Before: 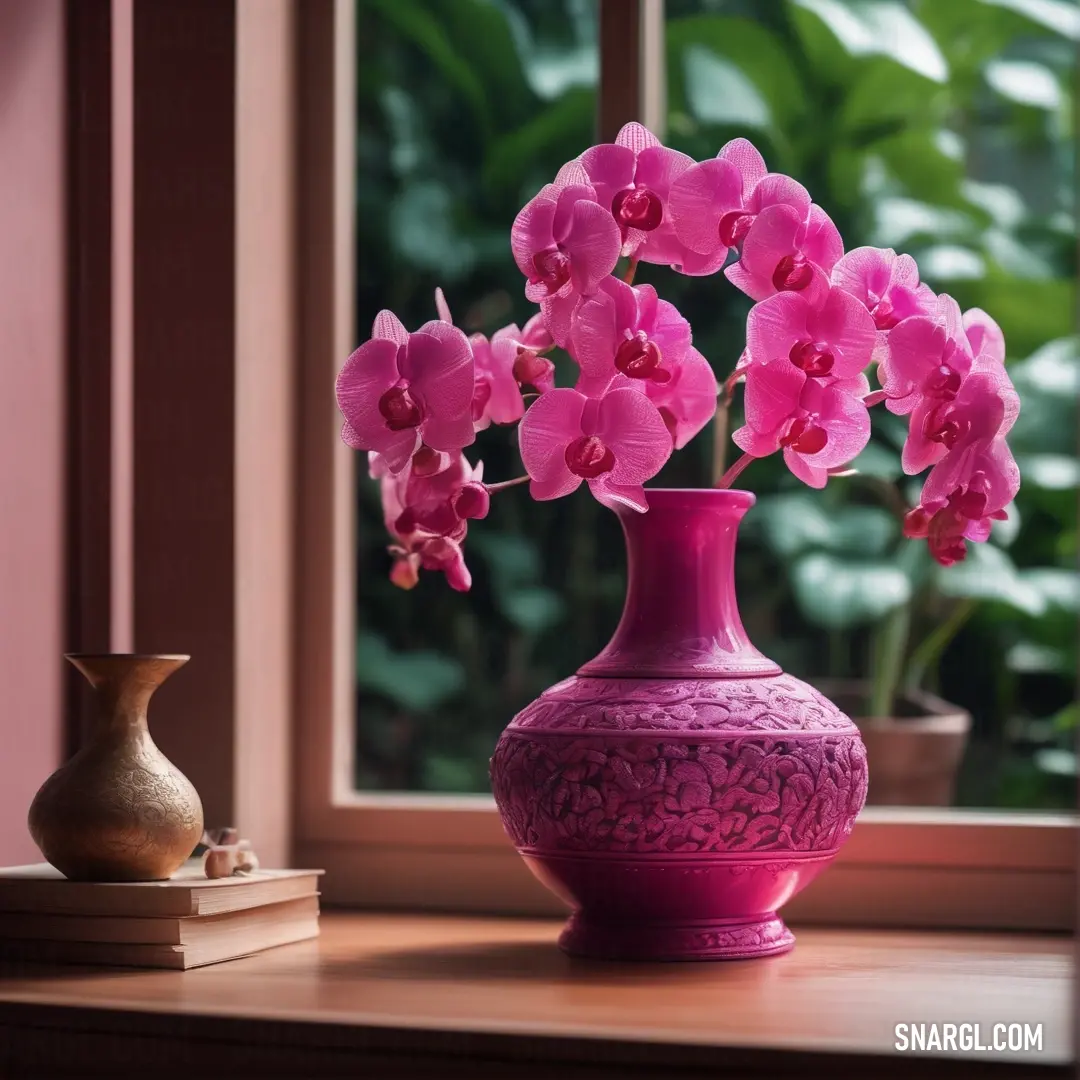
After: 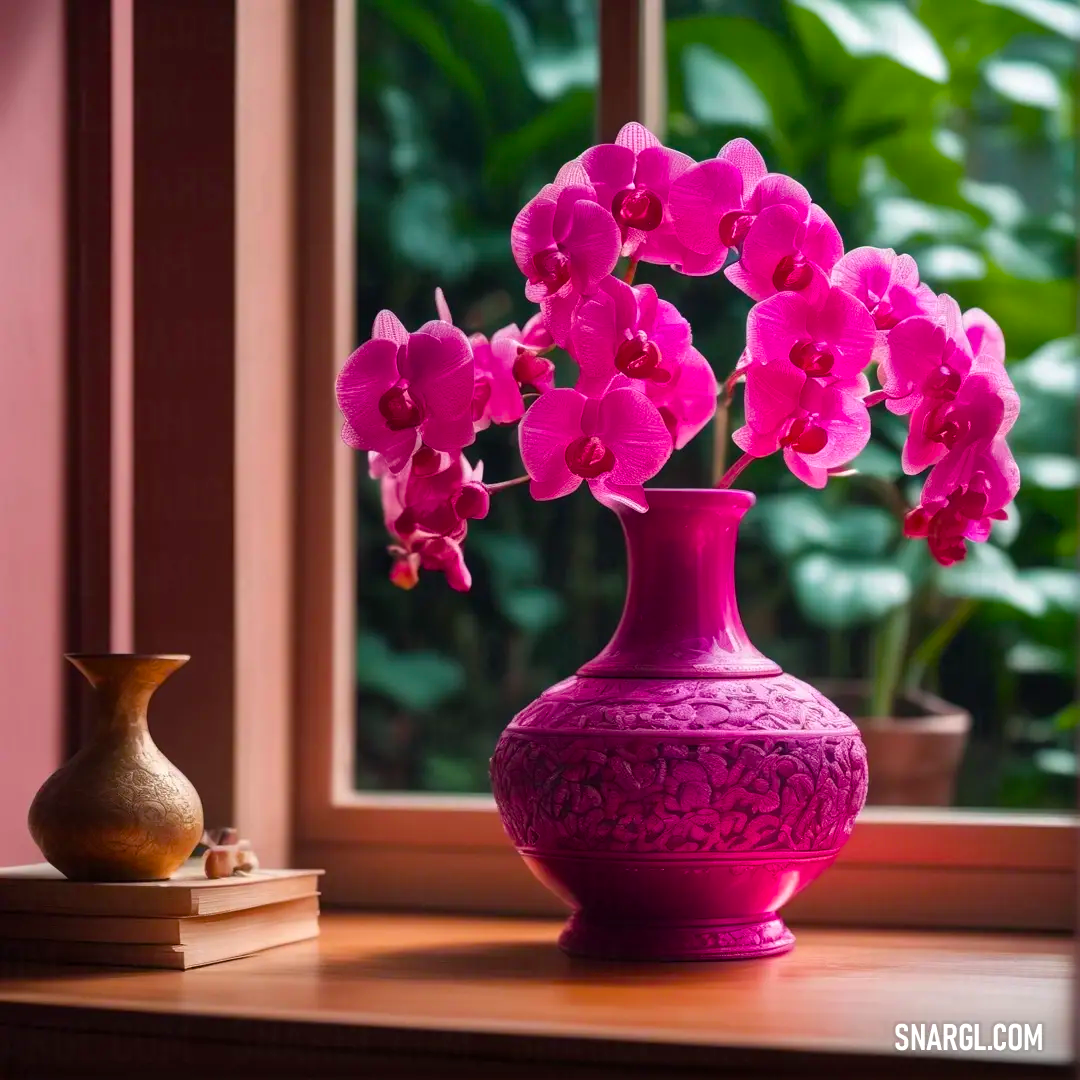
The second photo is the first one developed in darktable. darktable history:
exposure: exposure 0.078 EV, compensate highlight preservation false
color balance rgb: linear chroma grading › global chroma 15%, perceptual saturation grading › global saturation 30%
